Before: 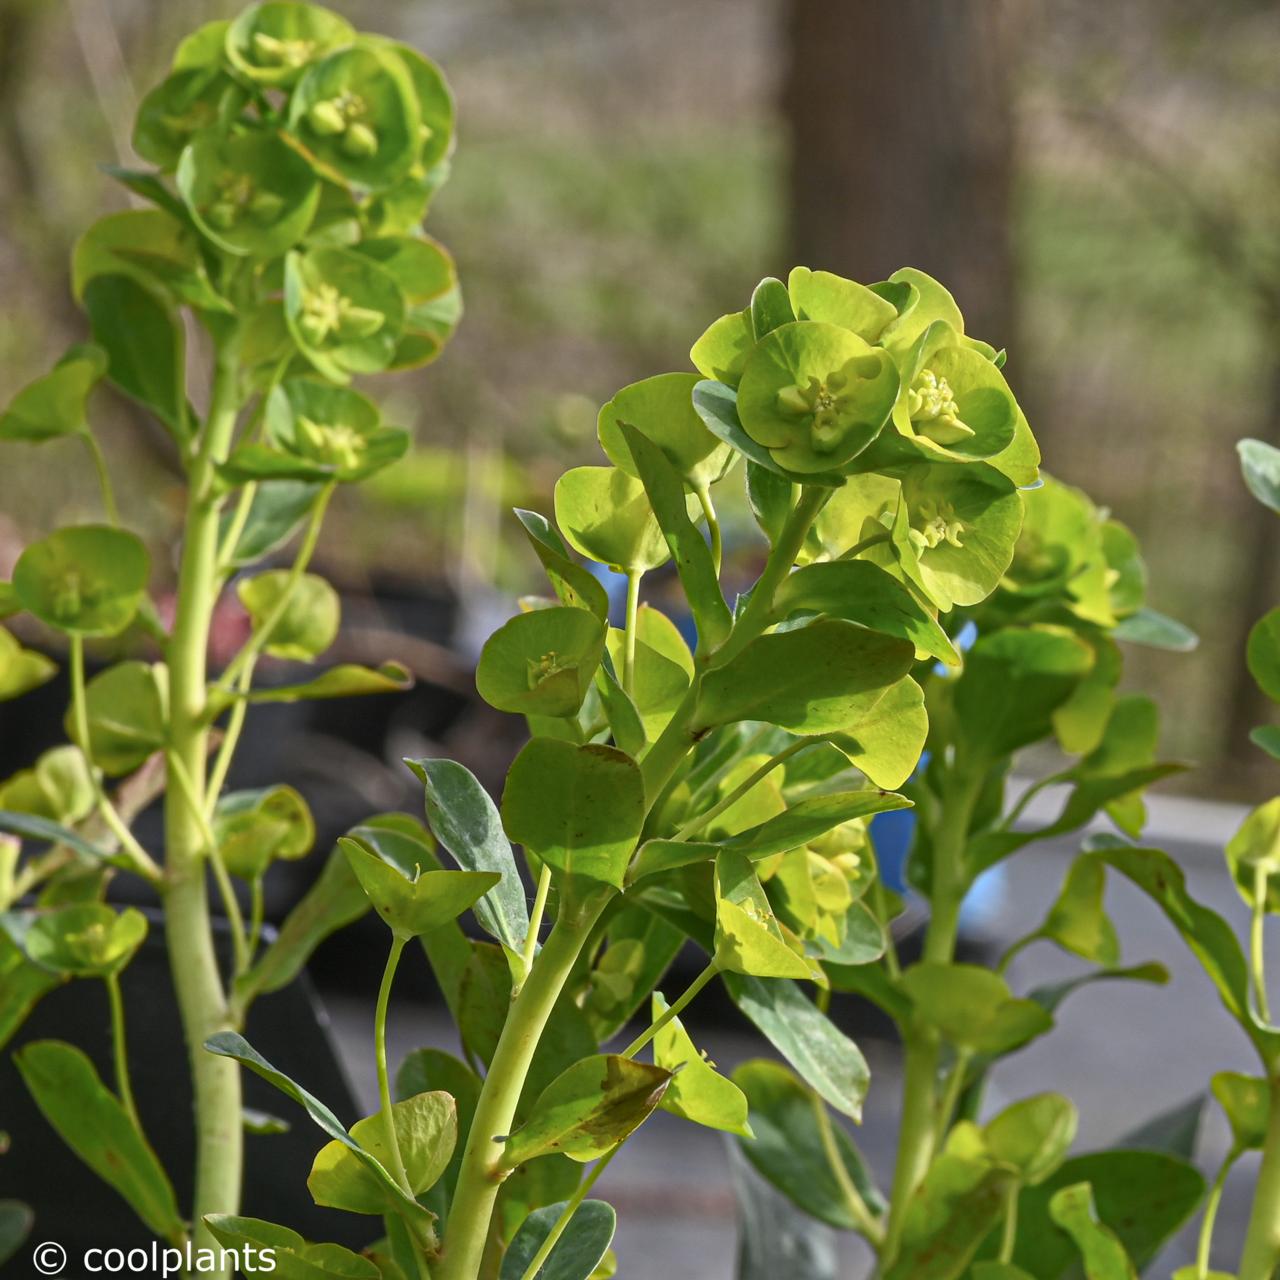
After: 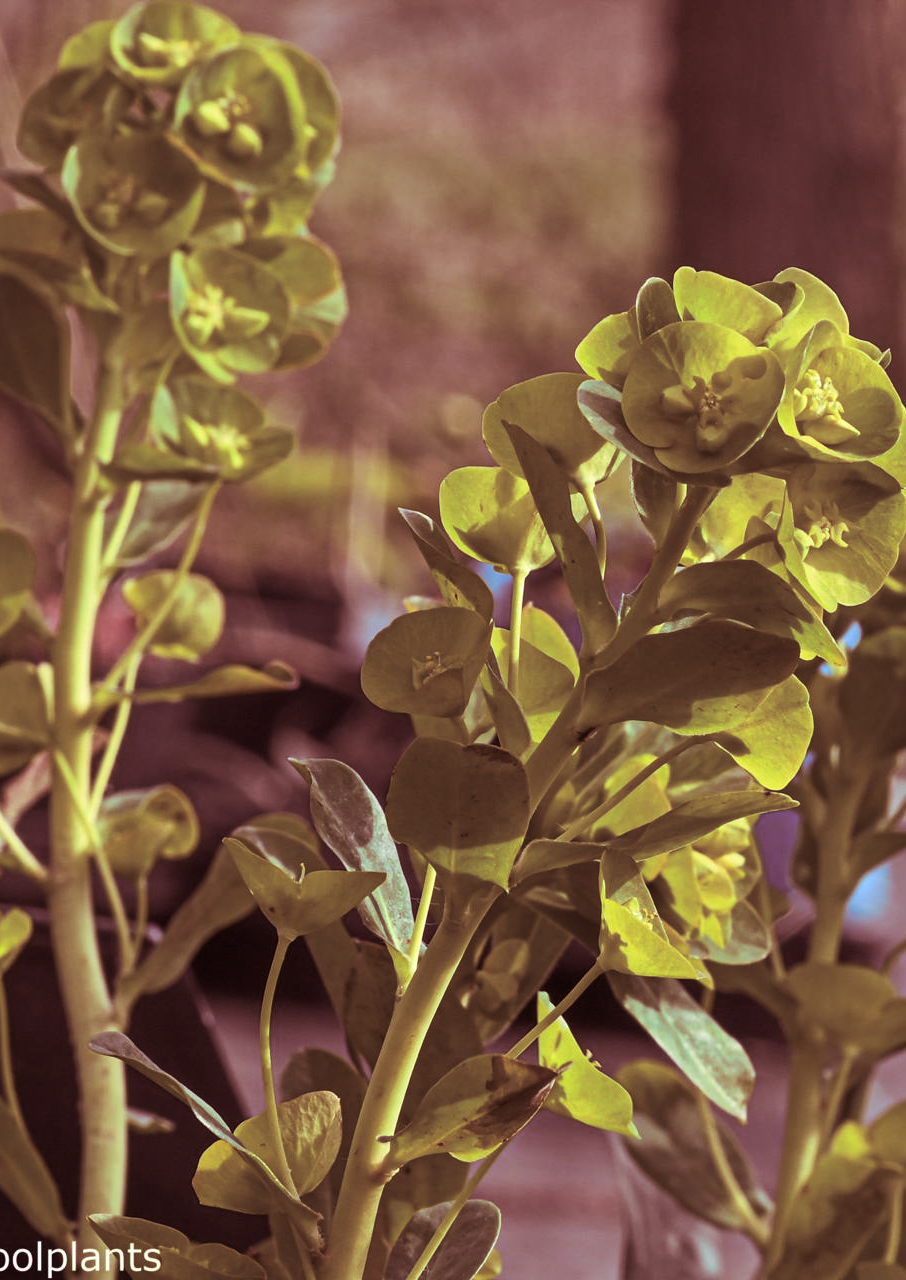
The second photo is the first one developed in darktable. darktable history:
crop and rotate: left 9.061%, right 20.142%
split-toning: highlights › hue 187.2°, highlights › saturation 0.83, balance -68.05, compress 56.43%
